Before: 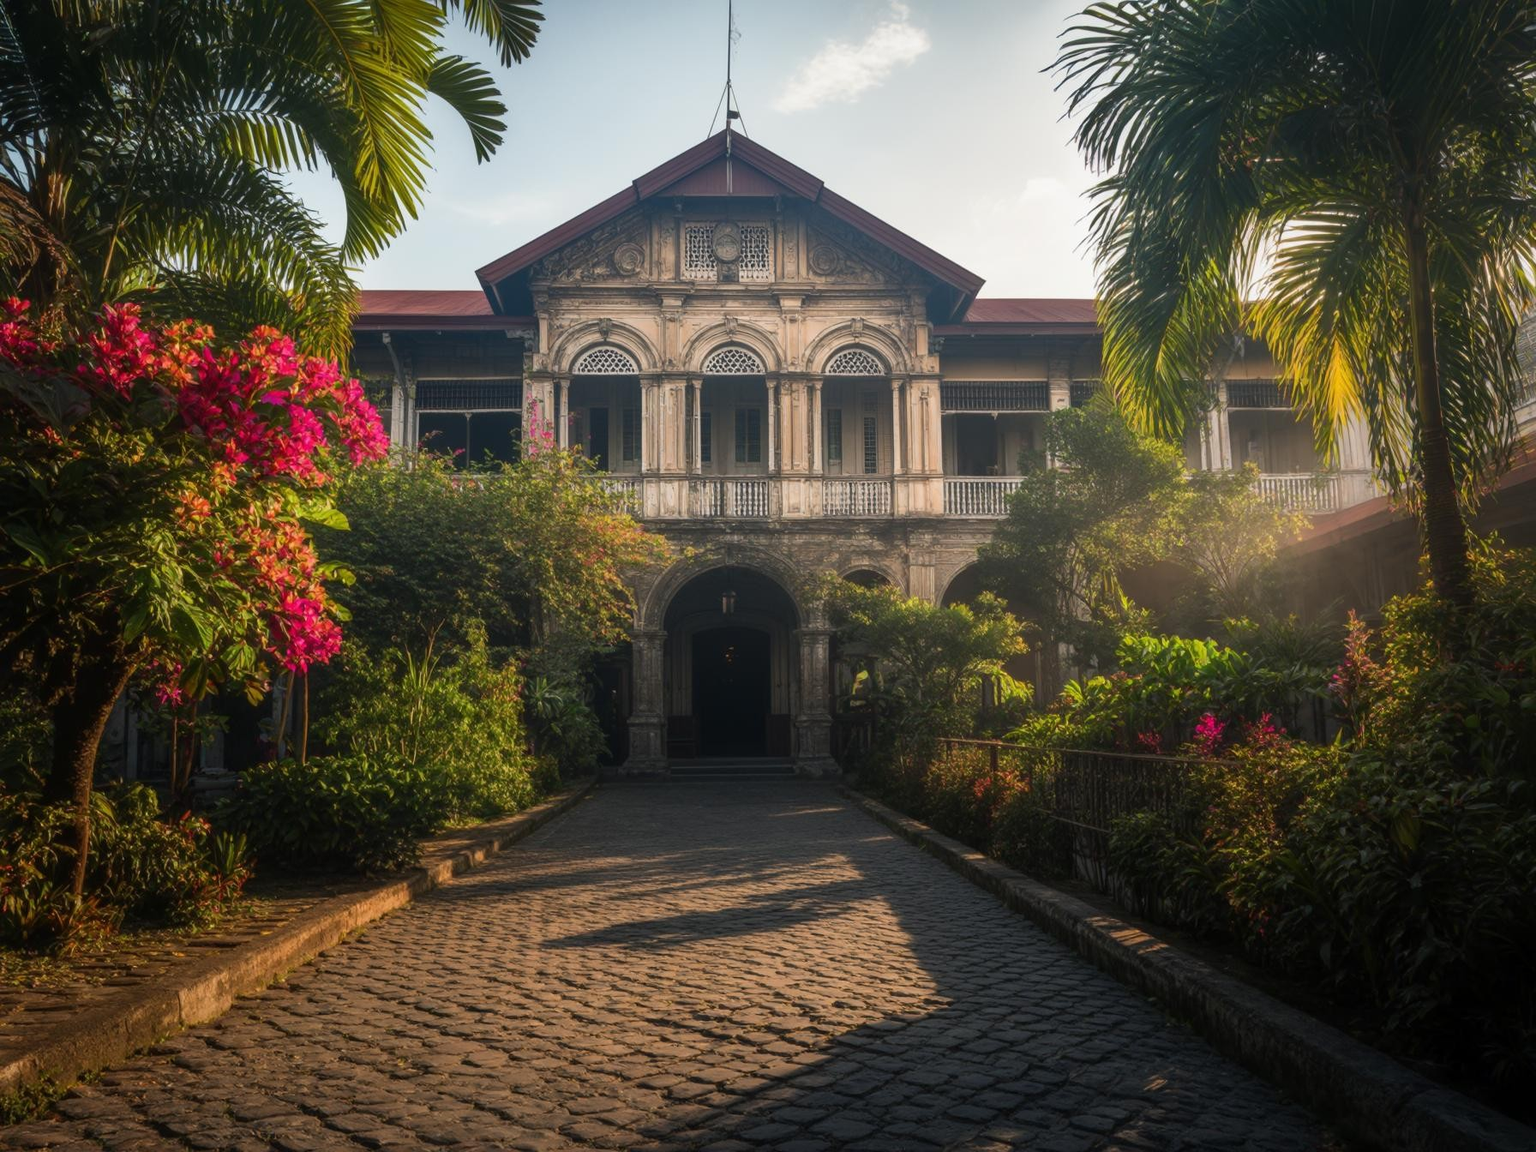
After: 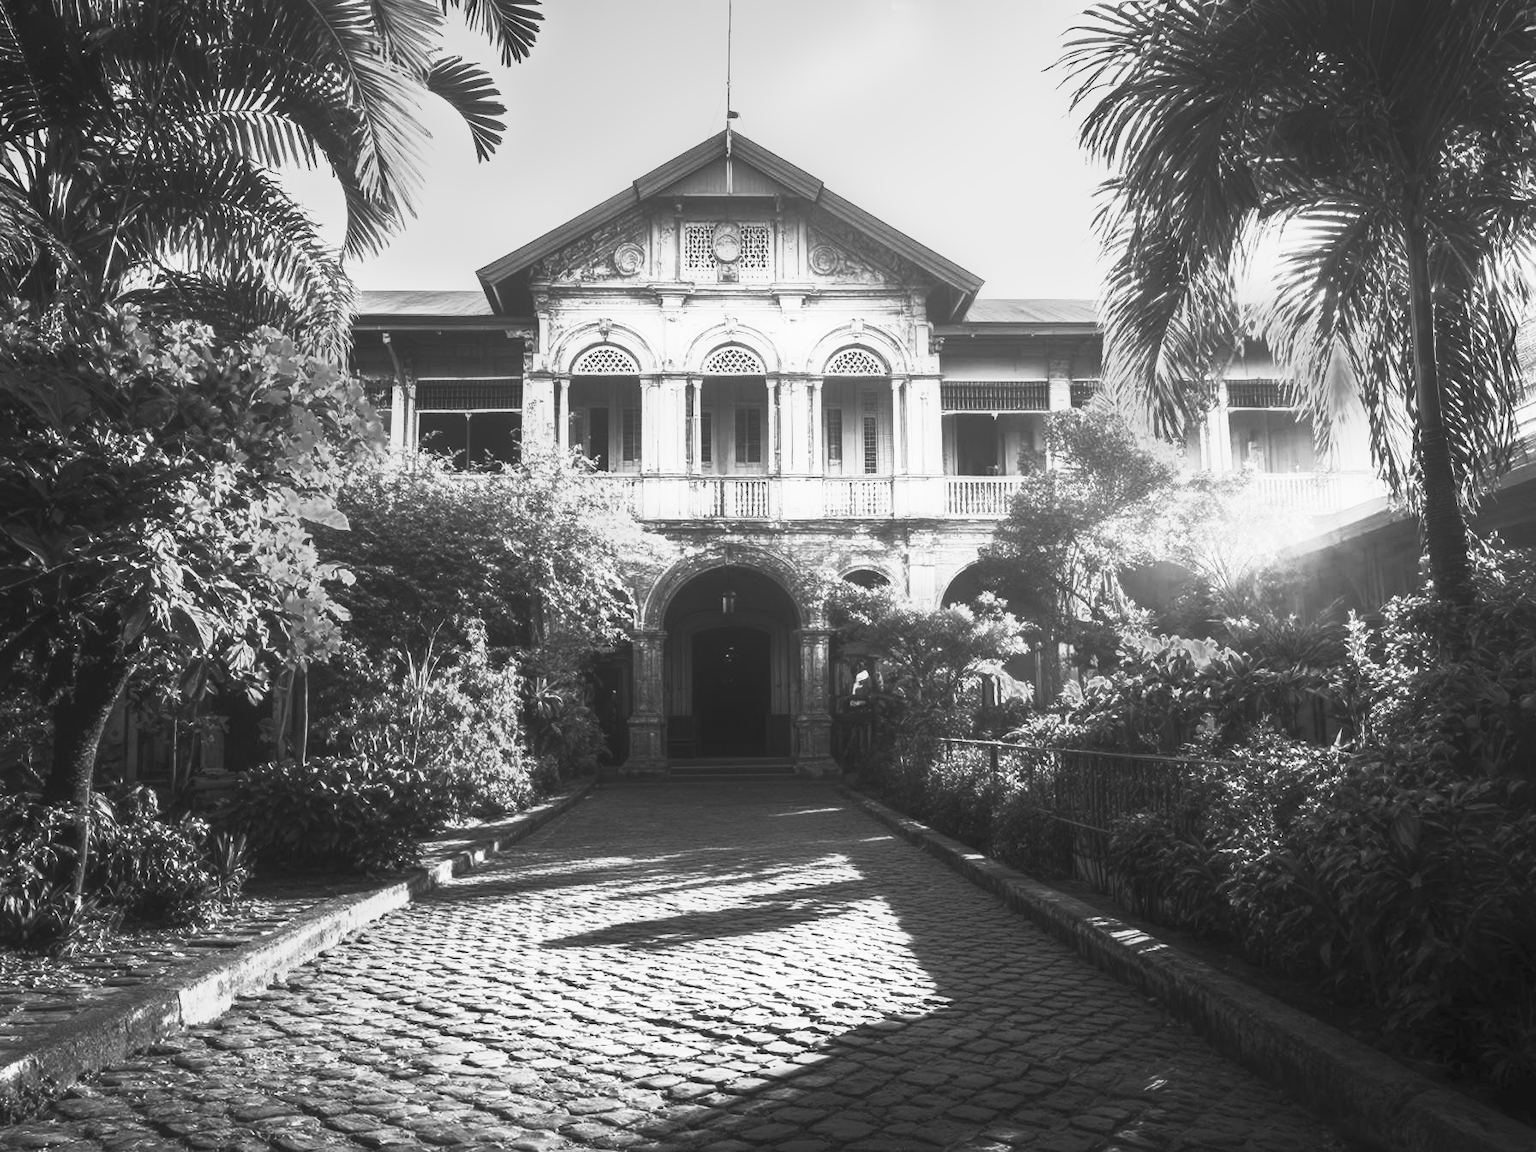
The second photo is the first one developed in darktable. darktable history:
exposure: black level correction 0, exposure 0.6 EV, compensate exposure bias true, compensate highlight preservation false
monochrome: a 26.22, b 42.67, size 0.8
contrast brightness saturation: contrast 1, brightness 1, saturation 1
